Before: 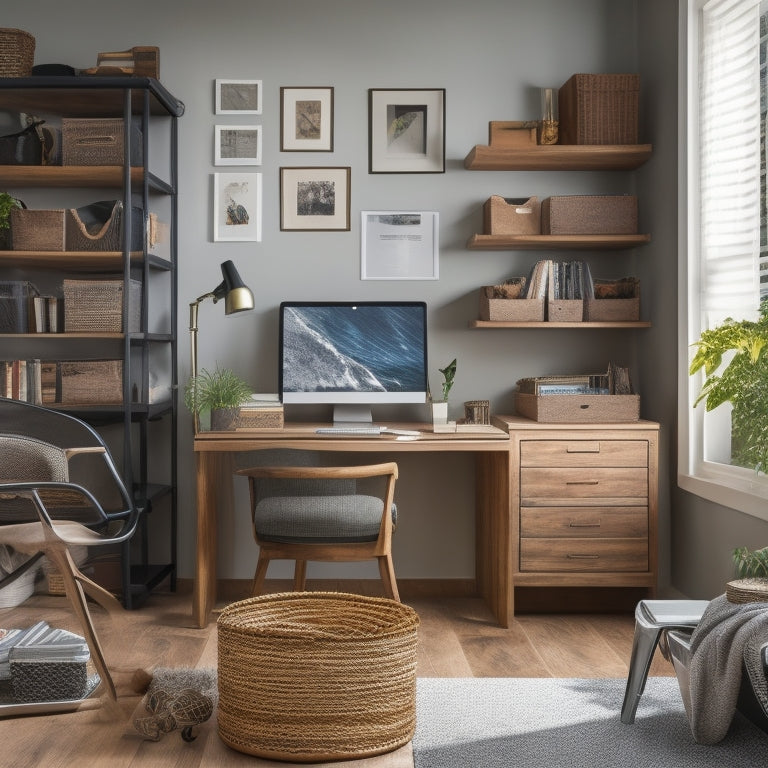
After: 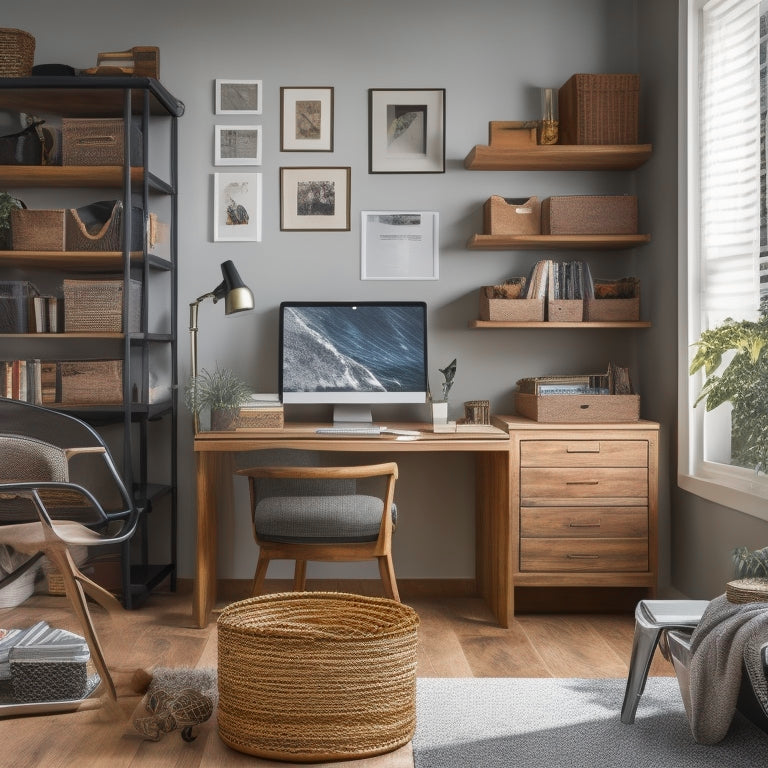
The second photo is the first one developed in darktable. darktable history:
color zones: curves: ch1 [(0, 0.679) (0.143, 0.647) (0.286, 0.261) (0.378, -0.011) (0.571, 0.396) (0.714, 0.399) (0.857, 0.406) (1, 0.679)]
